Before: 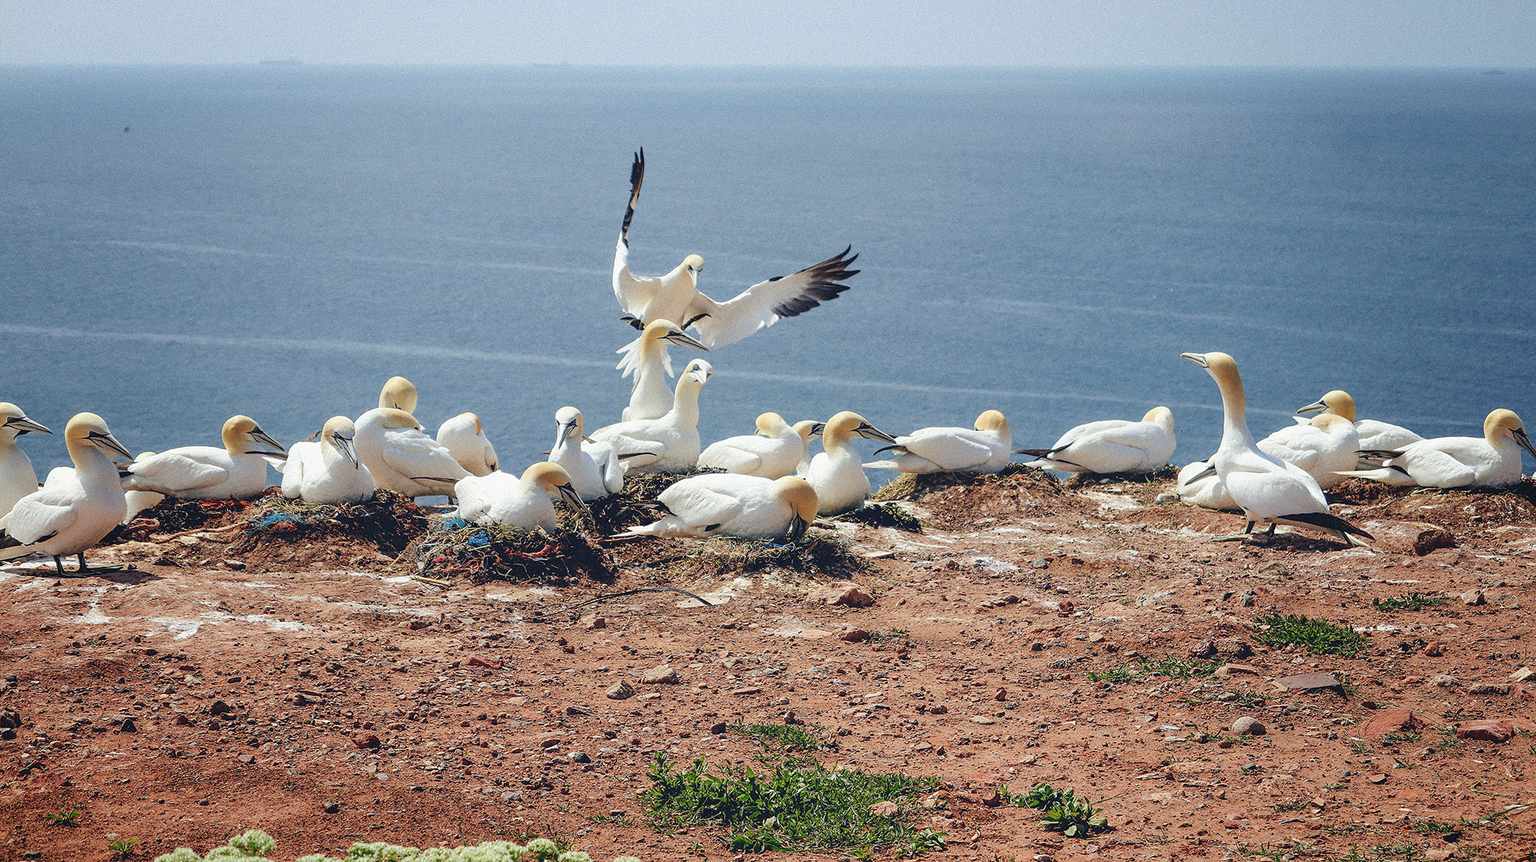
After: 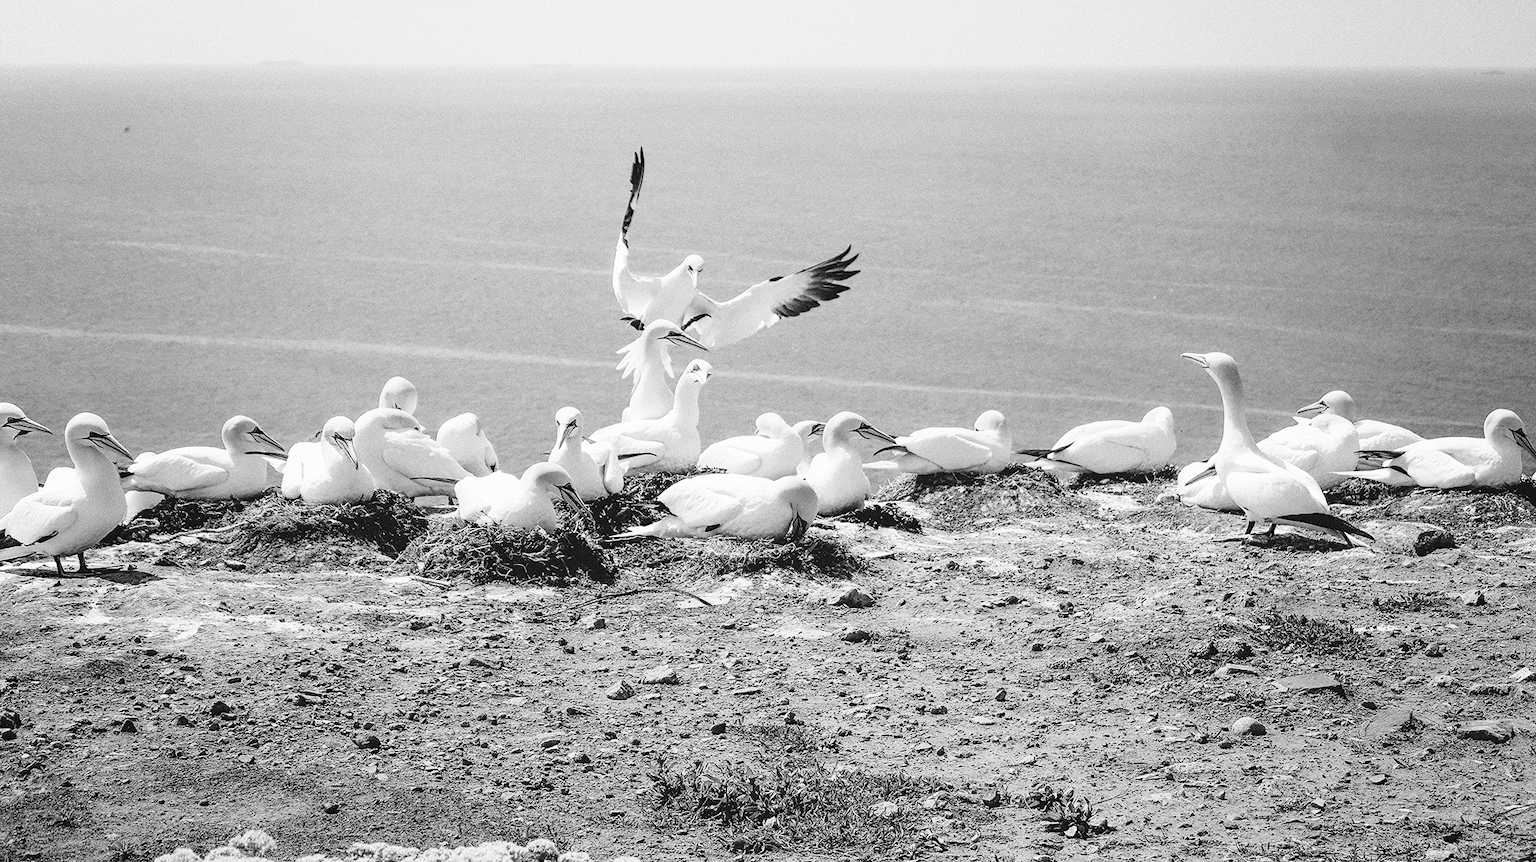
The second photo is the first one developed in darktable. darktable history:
monochrome: a -4.13, b 5.16, size 1
base curve: curves: ch0 [(0, 0) (0.028, 0.03) (0.121, 0.232) (0.46, 0.748) (0.859, 0.968) (1, 1)], preserve colors none
